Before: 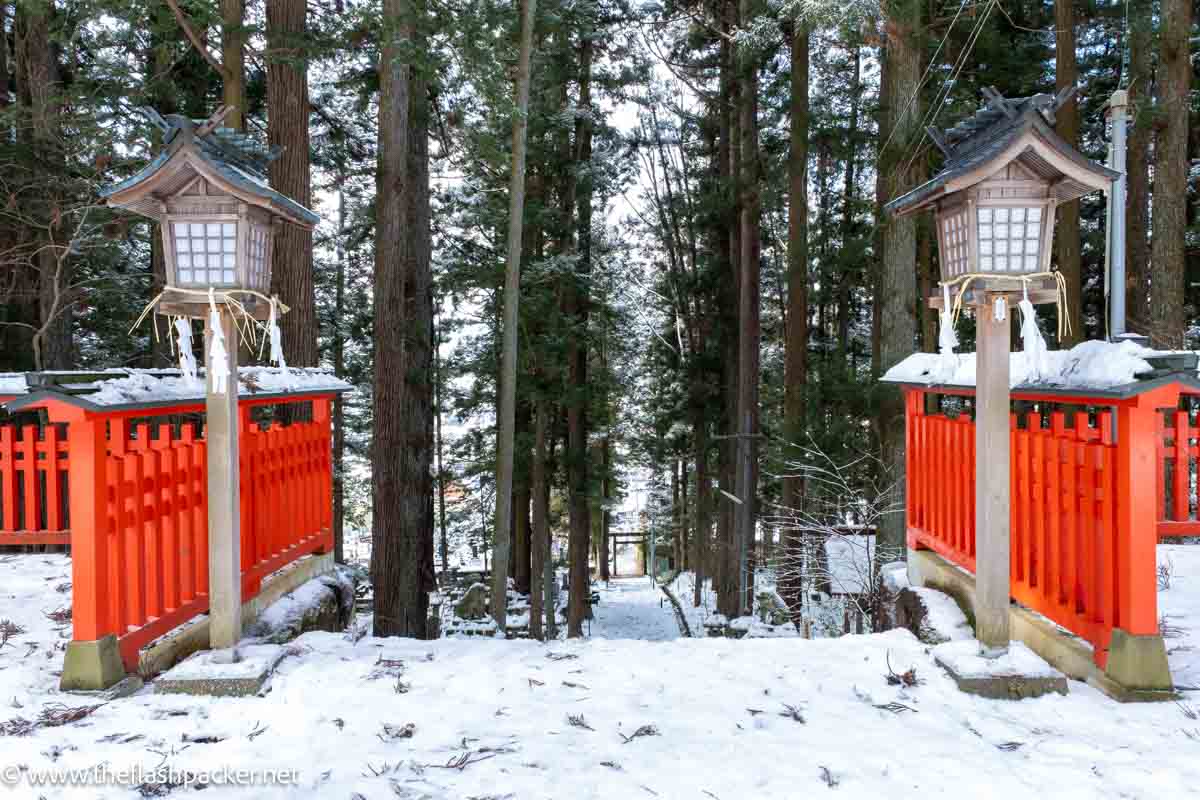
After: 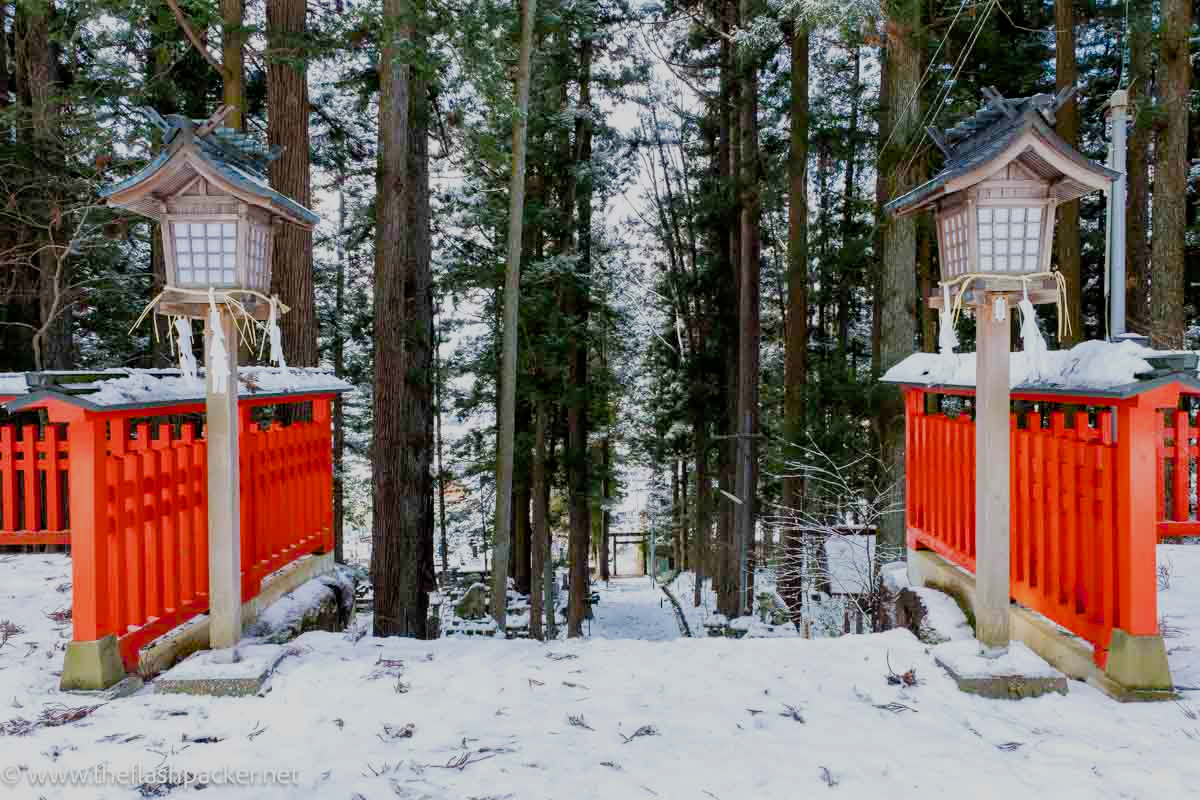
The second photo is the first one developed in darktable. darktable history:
color balance rgb: perceptual saturation grading › global saturation 20%, perceptual saturation grading › highlights -25%, perceptual saturation grading › shadows 50%
filmic rgb: black relative exposure -7.65 EV, white relative exposure 4.56 EV, hardness 3.61
